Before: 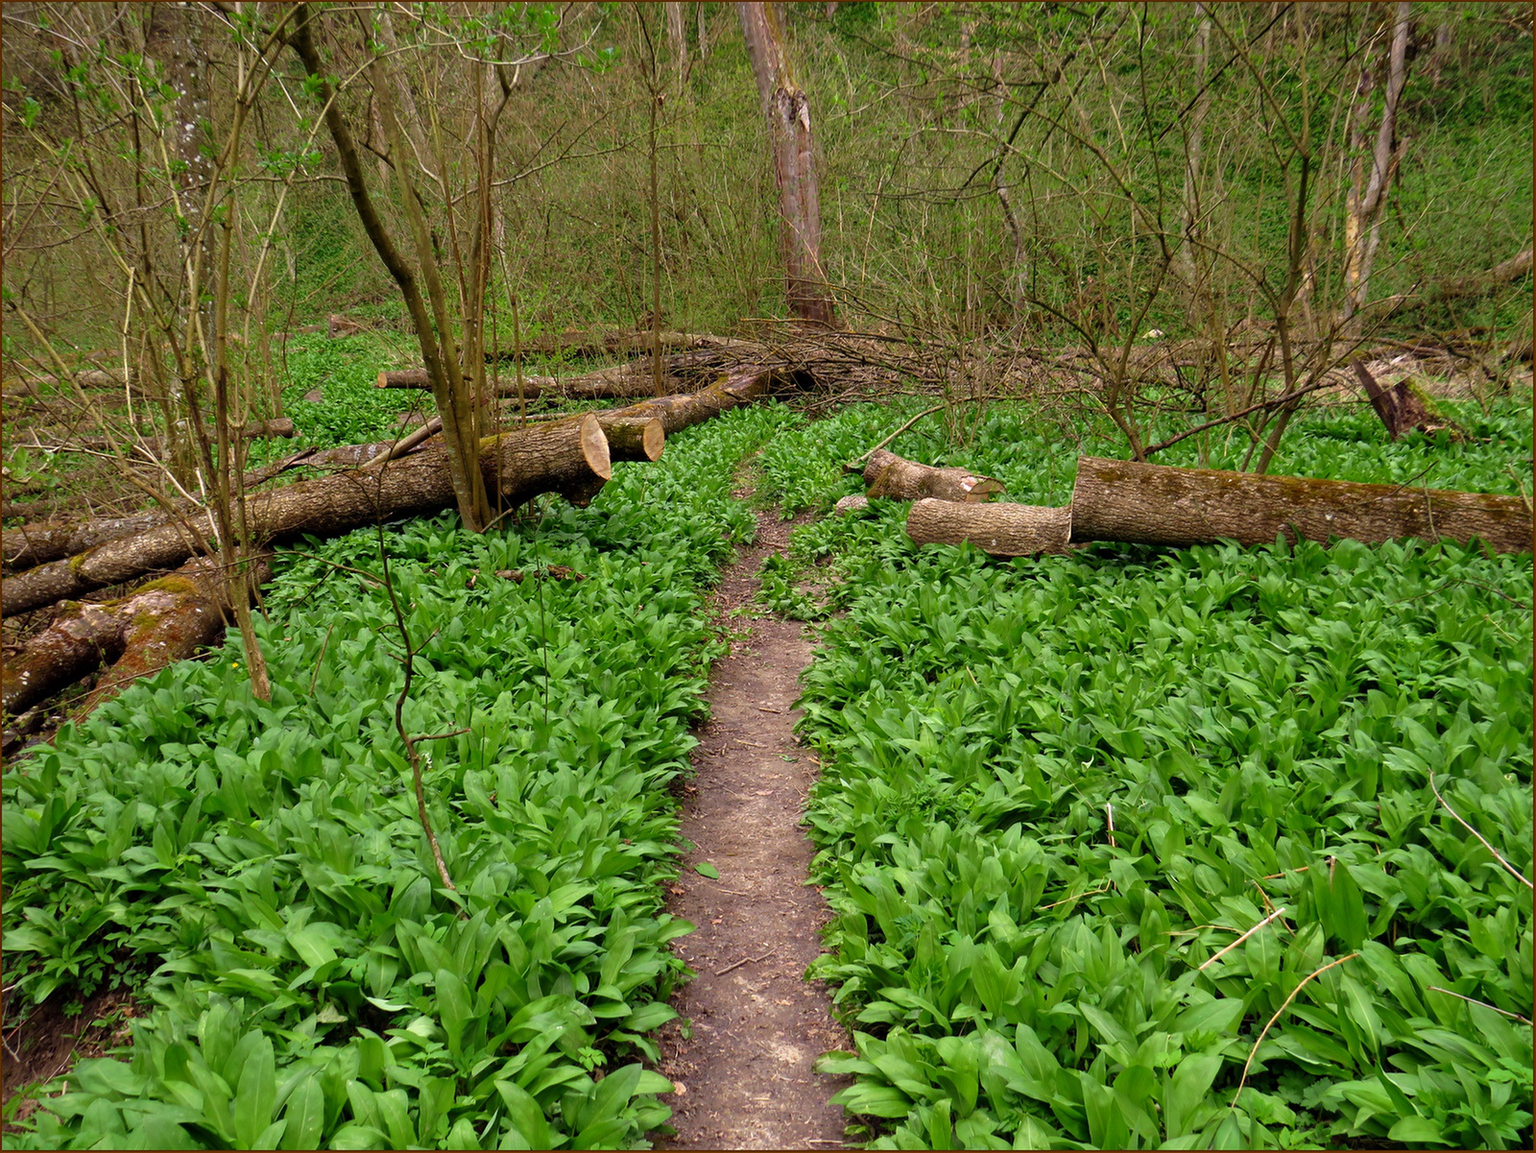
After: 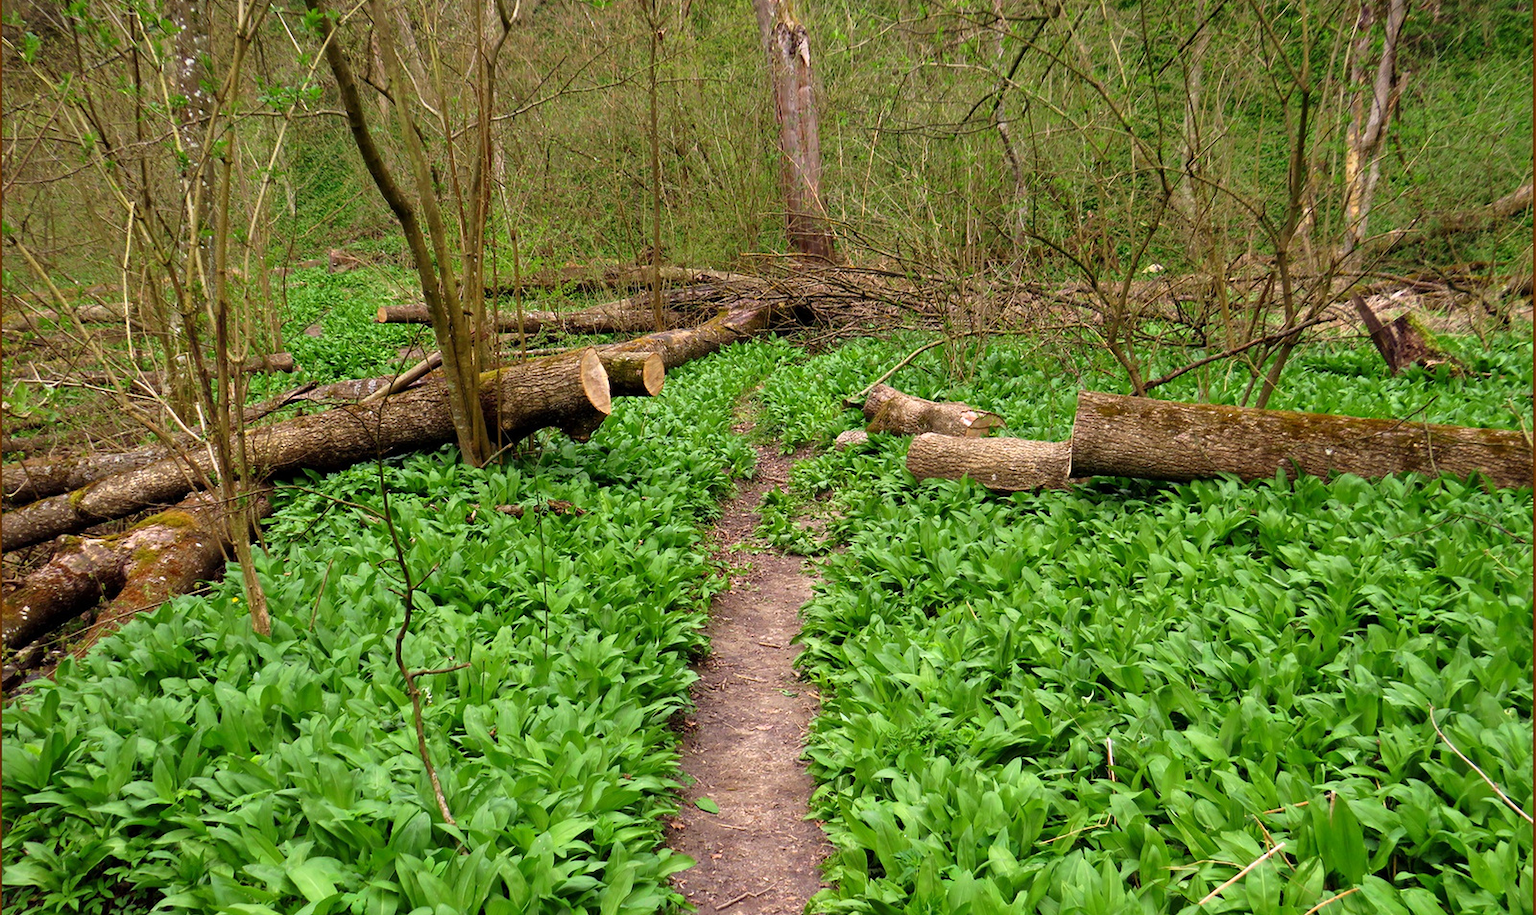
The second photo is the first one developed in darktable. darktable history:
base curve: curves: ch0 [(0, 0) (0.666, 0.806) (1, 1)], exposure shift 0.577
crop and rotate: top 5.667%, bottom 14.877%
